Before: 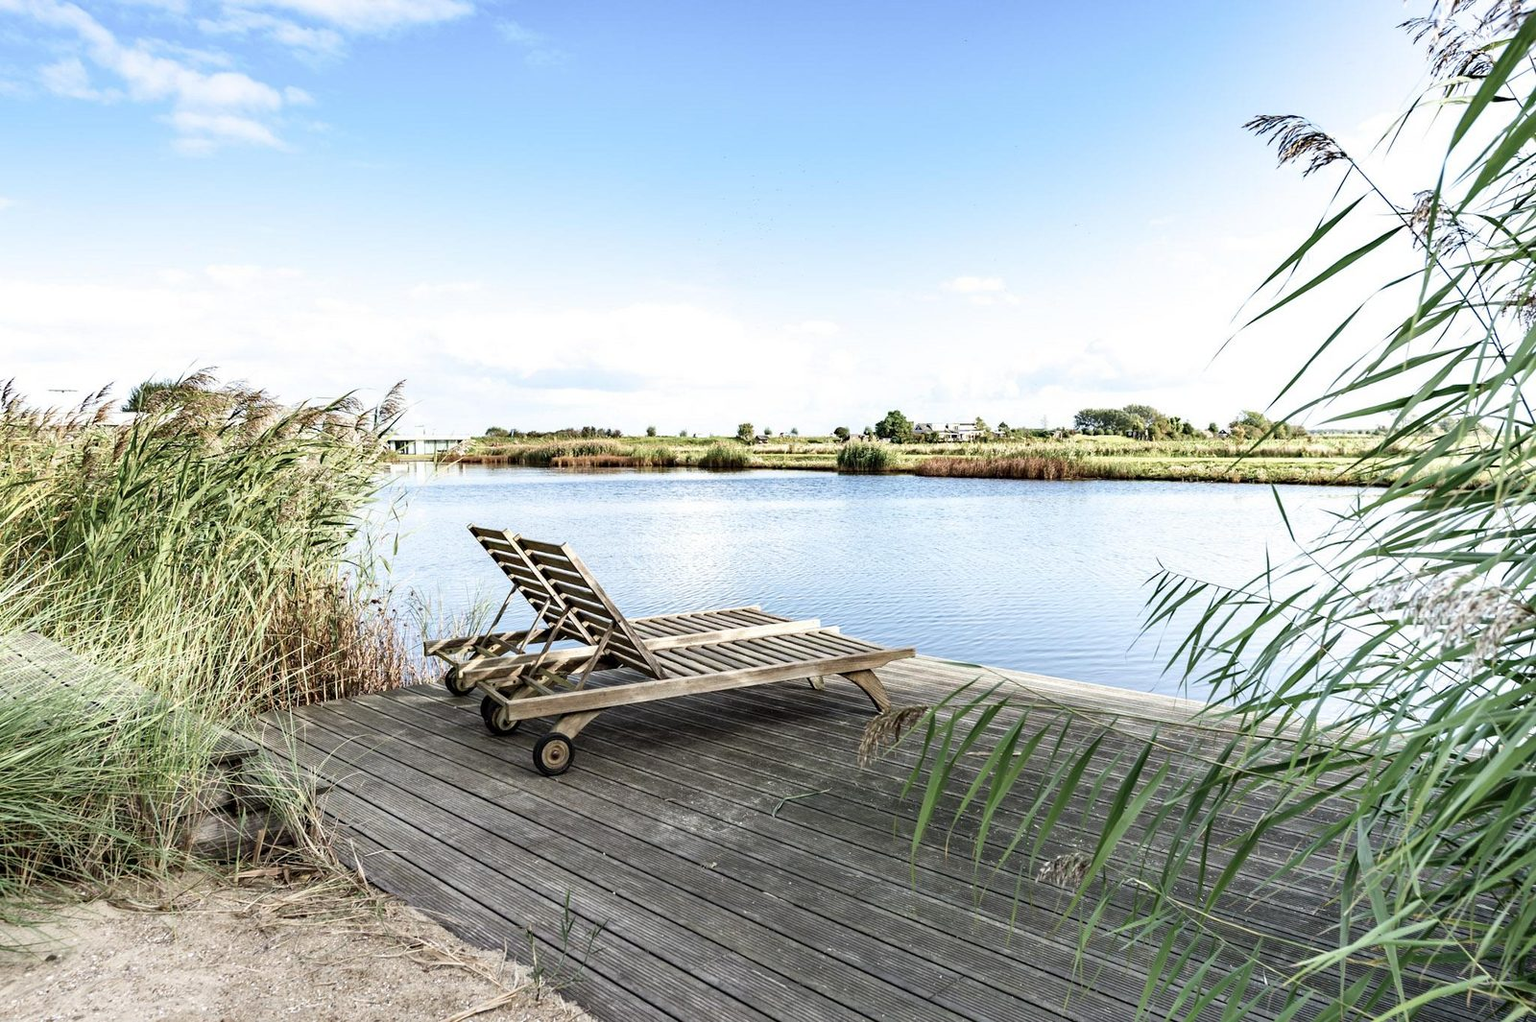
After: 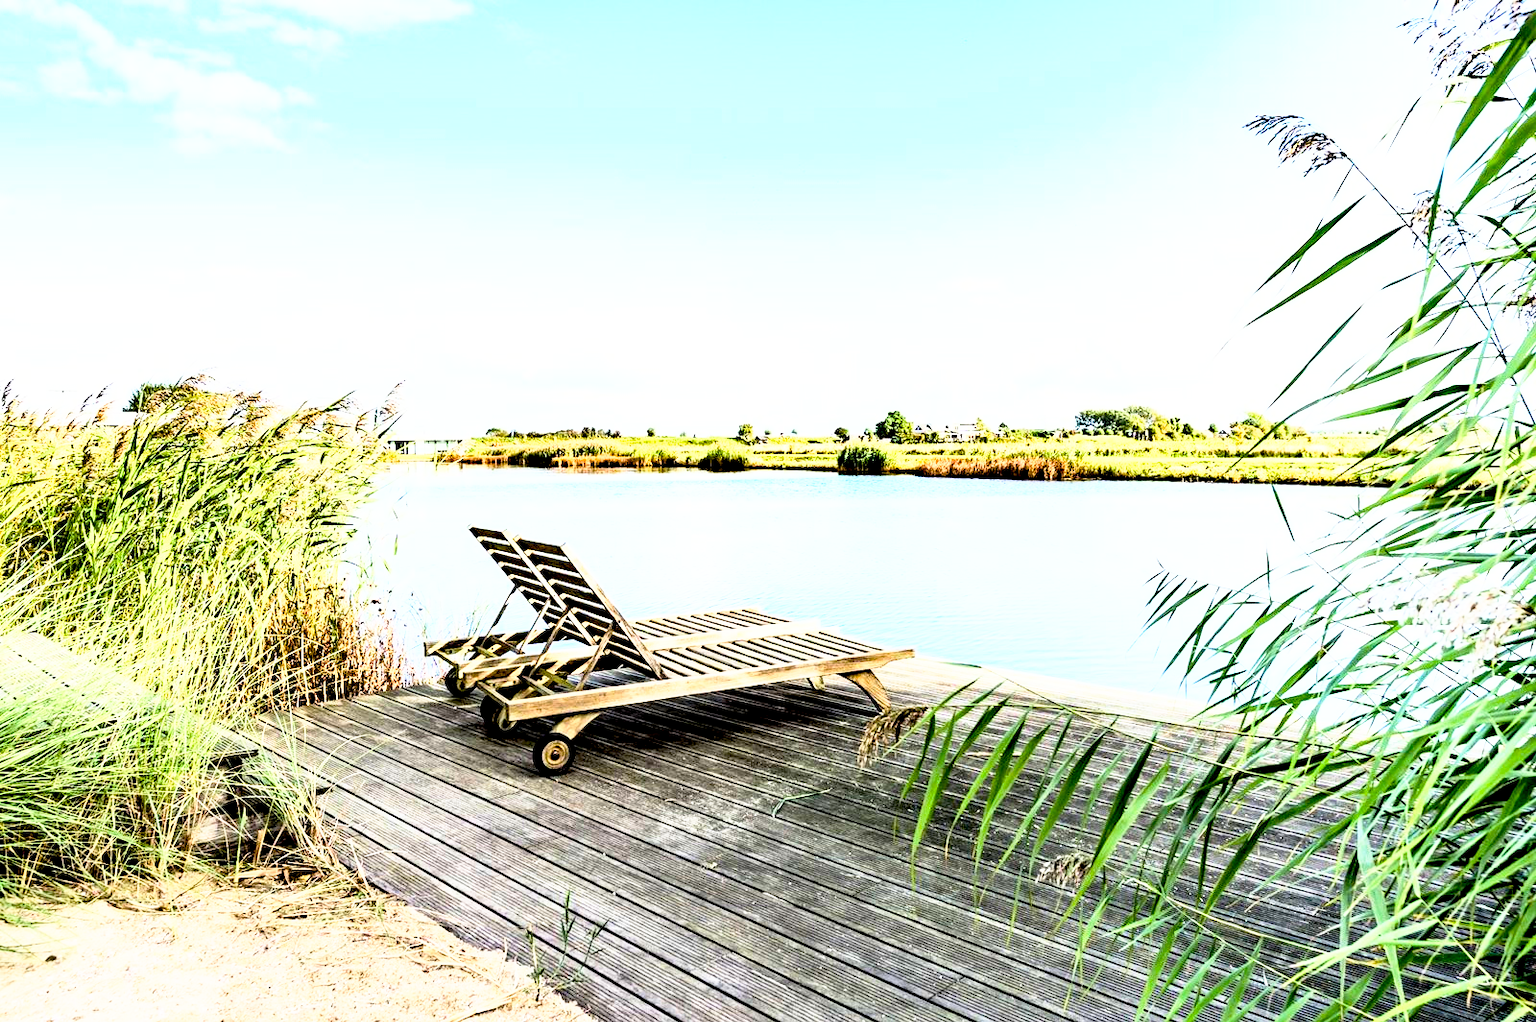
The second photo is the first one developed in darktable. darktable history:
color balance rgb: perceptual saturation grading › global saturation 20%, perceptual saturation grading › highlights -25%, perceptual saturation grading › shadows 50.52%, global vibrance 40.24%
base curve: curves: ch0 [(0.017, 0) (0.425, 0.441) (0.844, 0.933) (1, 1)], preserve colors none
rgb curve: curves: ch0 [(0, 0) (0.21, 0.15) (0.24, 0.21) (0.5, 0.75) (0.75, 0.96) (0.89, 0.99) (1, 1)]; ch1 [(0, 0.02) (0.21, 0.13) (0.25, 0.2) (0.5, 0.67) (0.75, 0.9) (0.89, 0.97) (1, 1)]; ch2 [(0, 0.02) (0.21, 0.13) (0.25, 0.2) (0.5, 0.67) (0.75, 0.9) (0.89, 0.97) (1, 1)], compensate middle gray true
